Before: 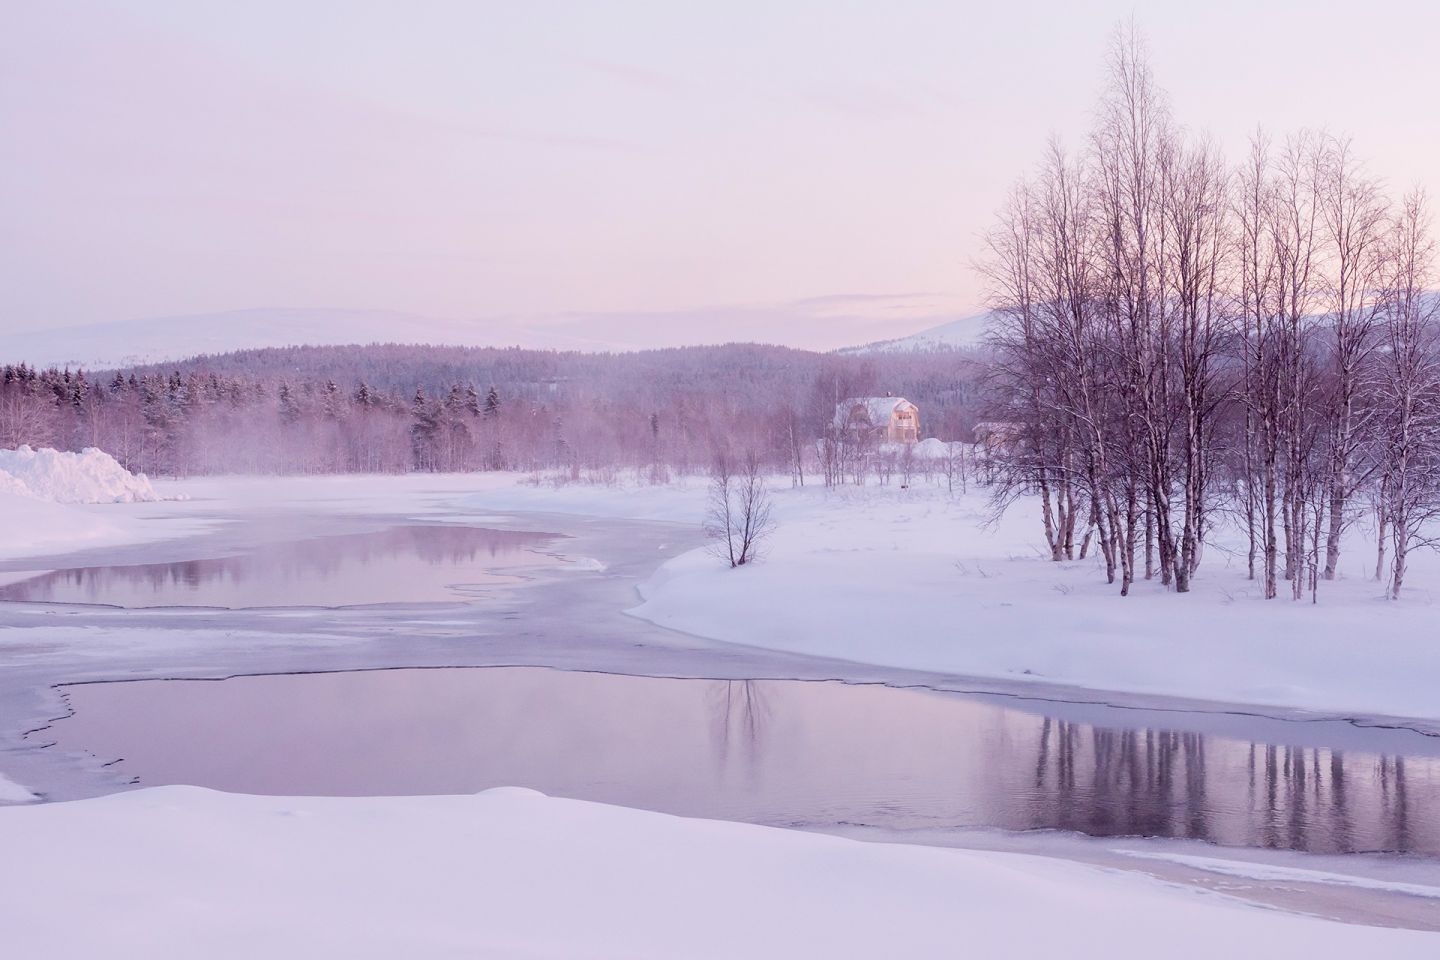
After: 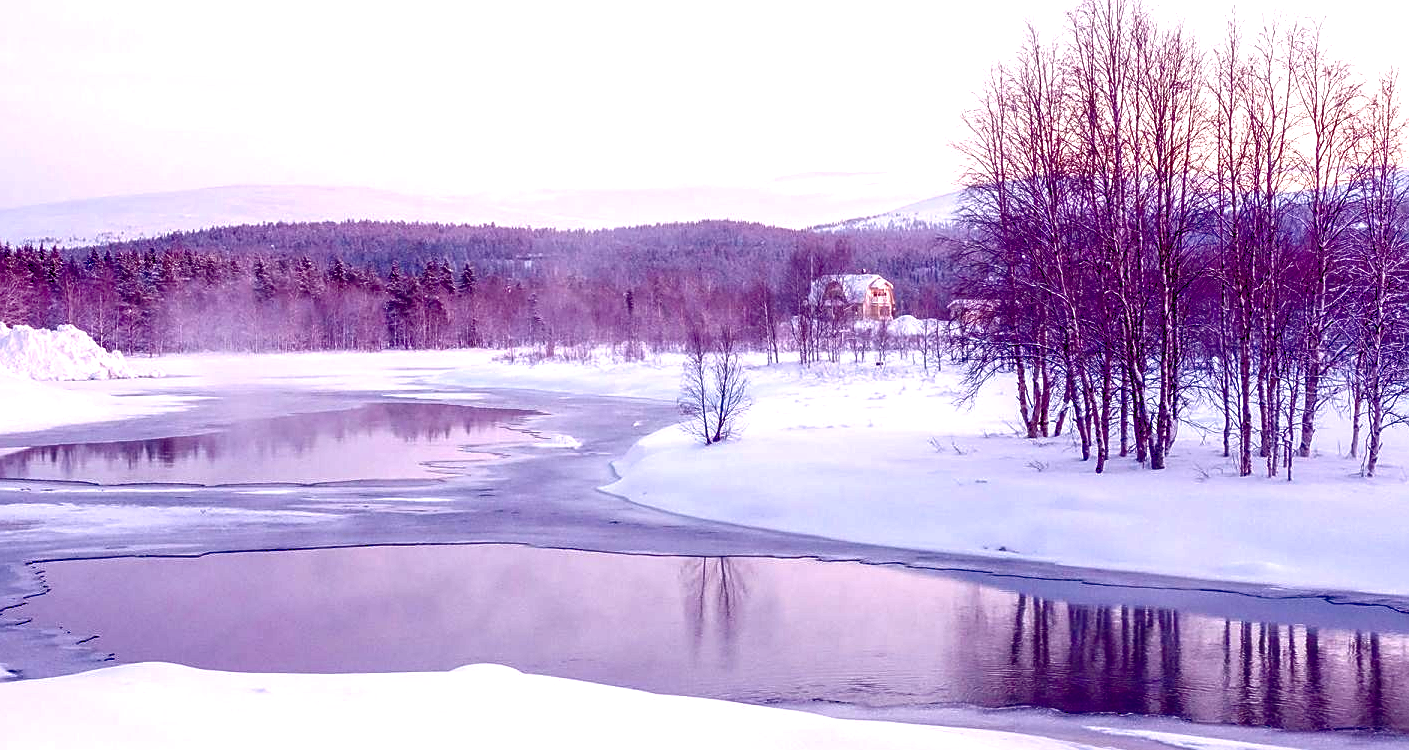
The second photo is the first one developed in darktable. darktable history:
color balance rgb: perceptual saturation grading › global saturation 20%, perceptual saturation grading › highlights -24.945%, perceptual saturation grading › shadows 49.374%, global vibrance 26.118%, contrast 6.626%
contrast brightness saturation: contrast 0.087, brightness -0.58, saturation 0.173
crop and rotate: left 1.801%, top 12.859%, right 0.309%, bottom 8.936%
exposure: black level correction 0.004, exposure 0.391 EV, compensate highlight preservation false
local contrast: detail 130%
sharpen: on, module defaults
levels: levels [0, 0.435, 0.917]
